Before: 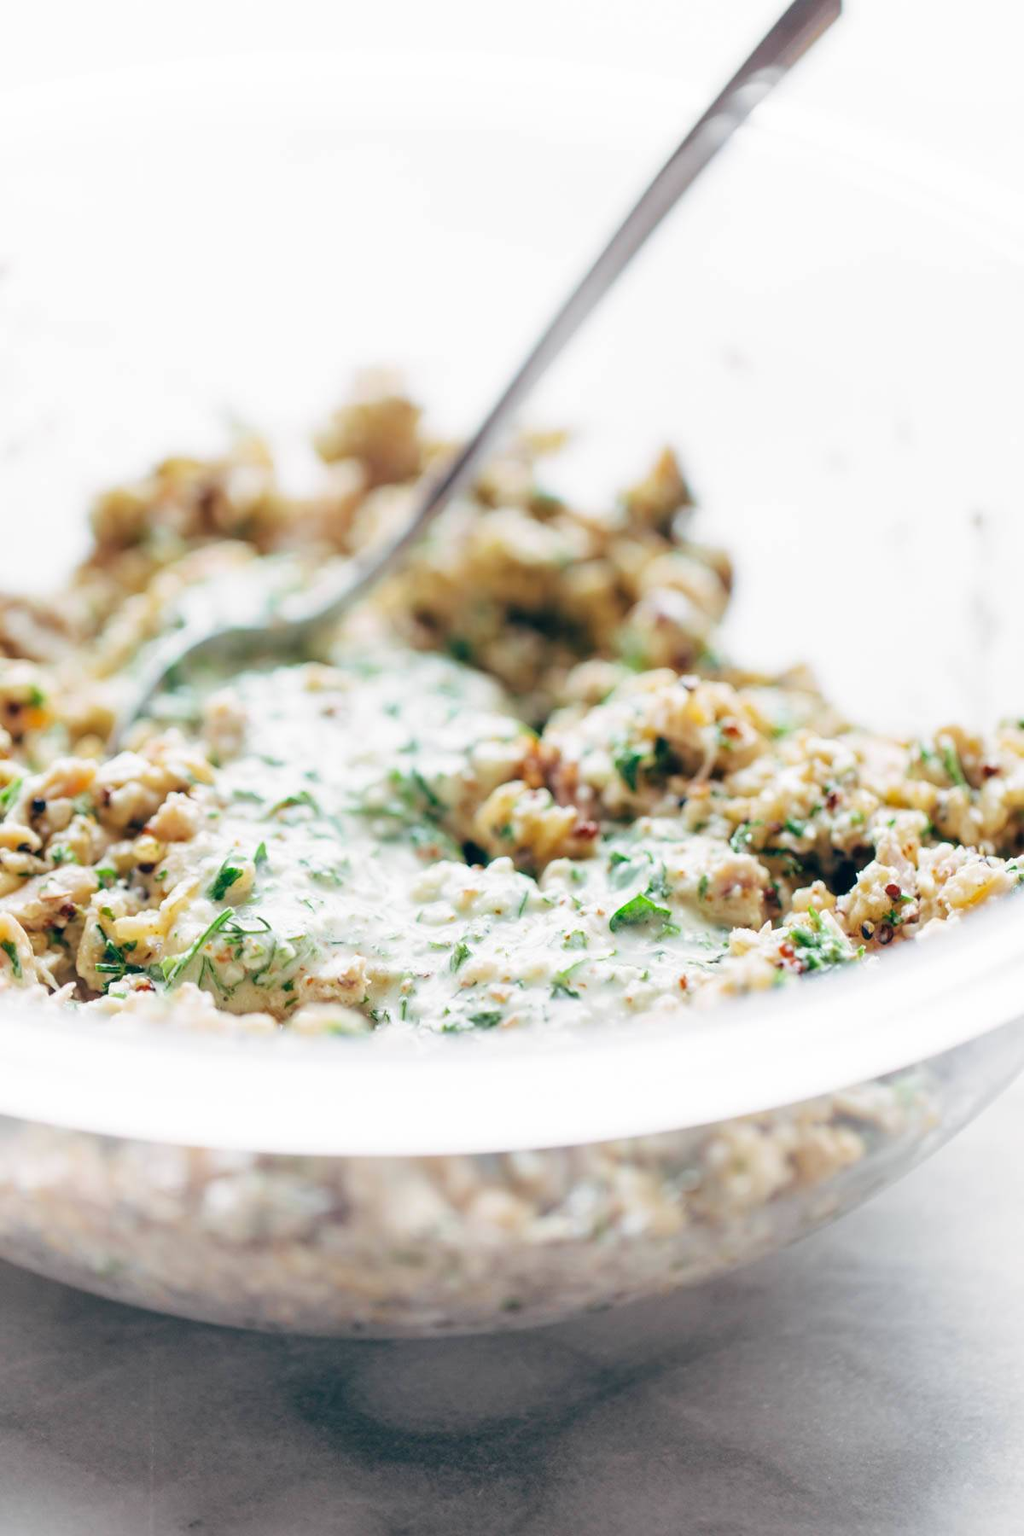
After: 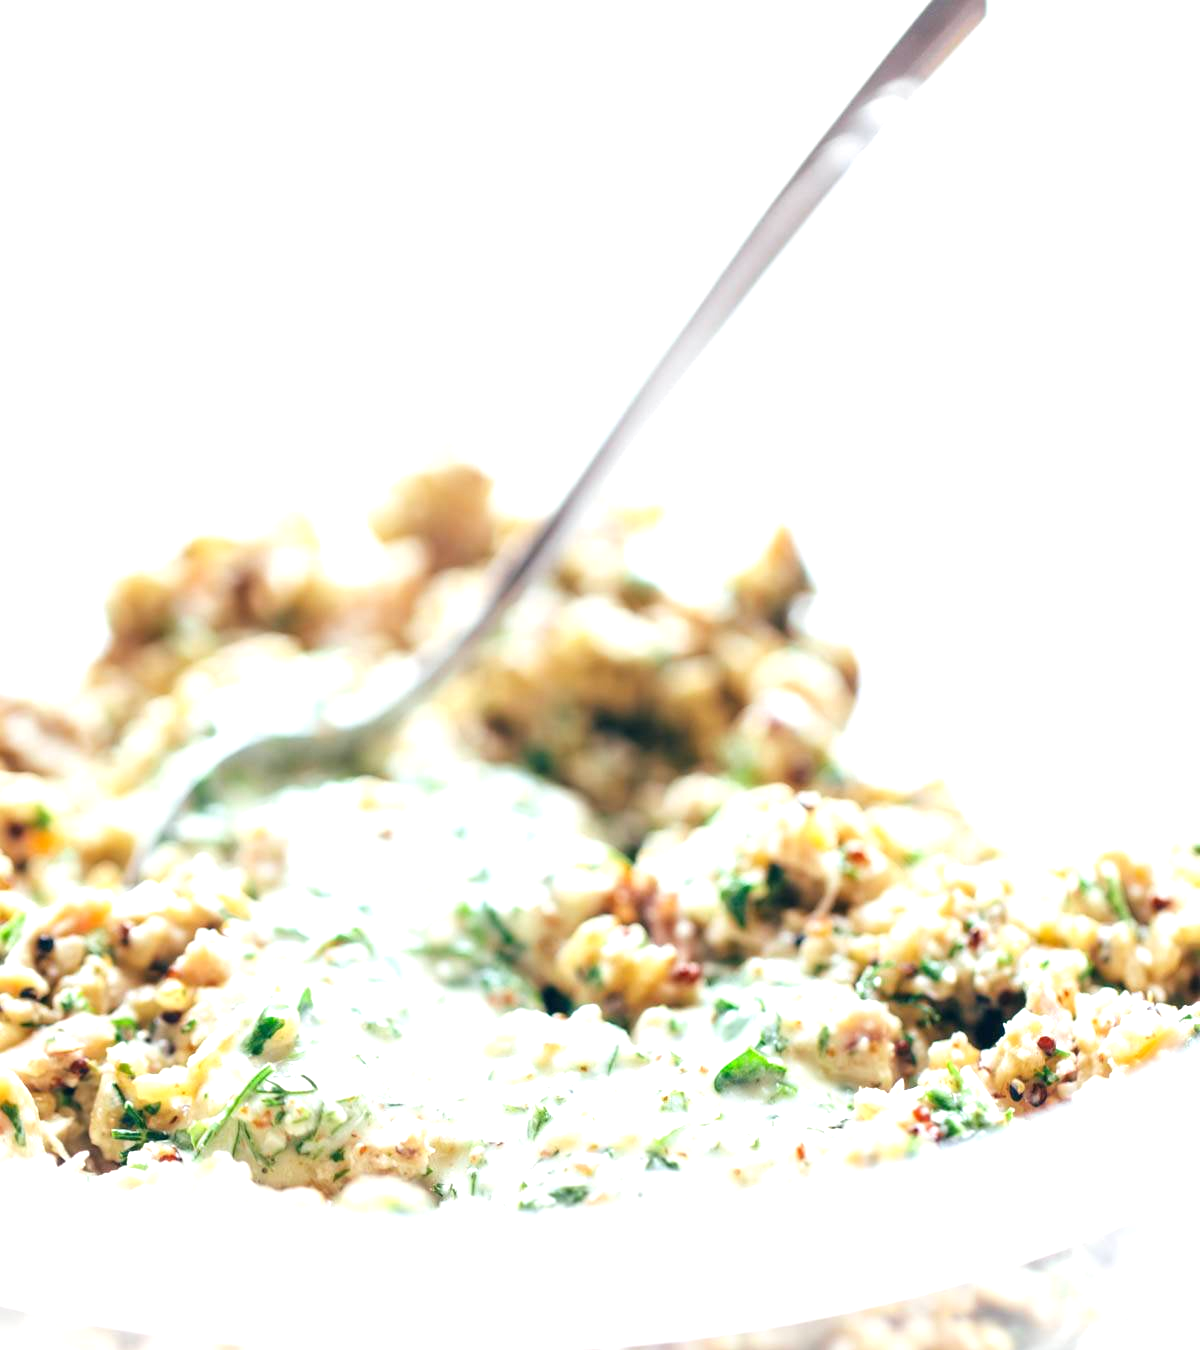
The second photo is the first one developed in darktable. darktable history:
crop: bottom 24.993%
exposure: exposure 0.725 EV, compensate highlight preservation false
